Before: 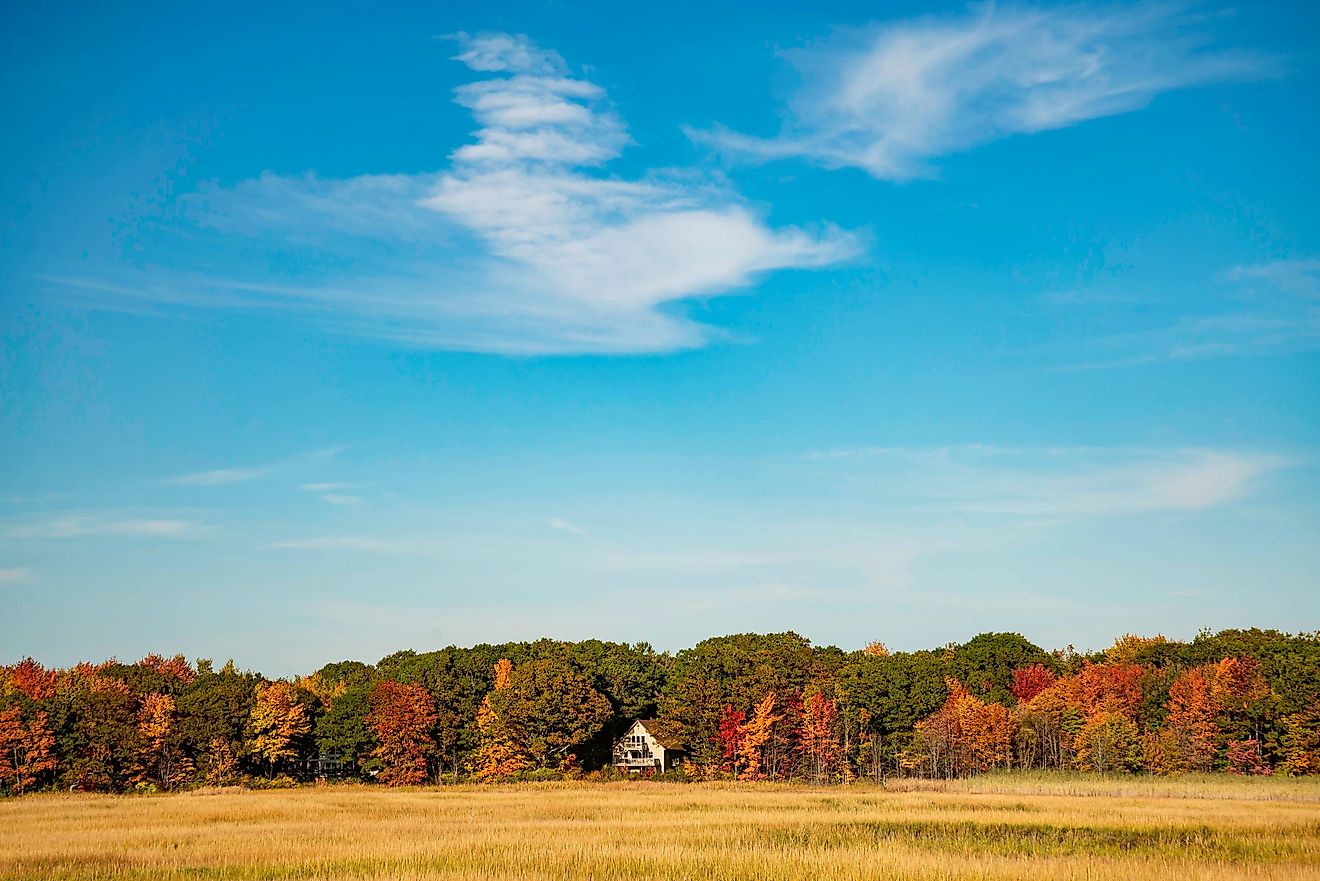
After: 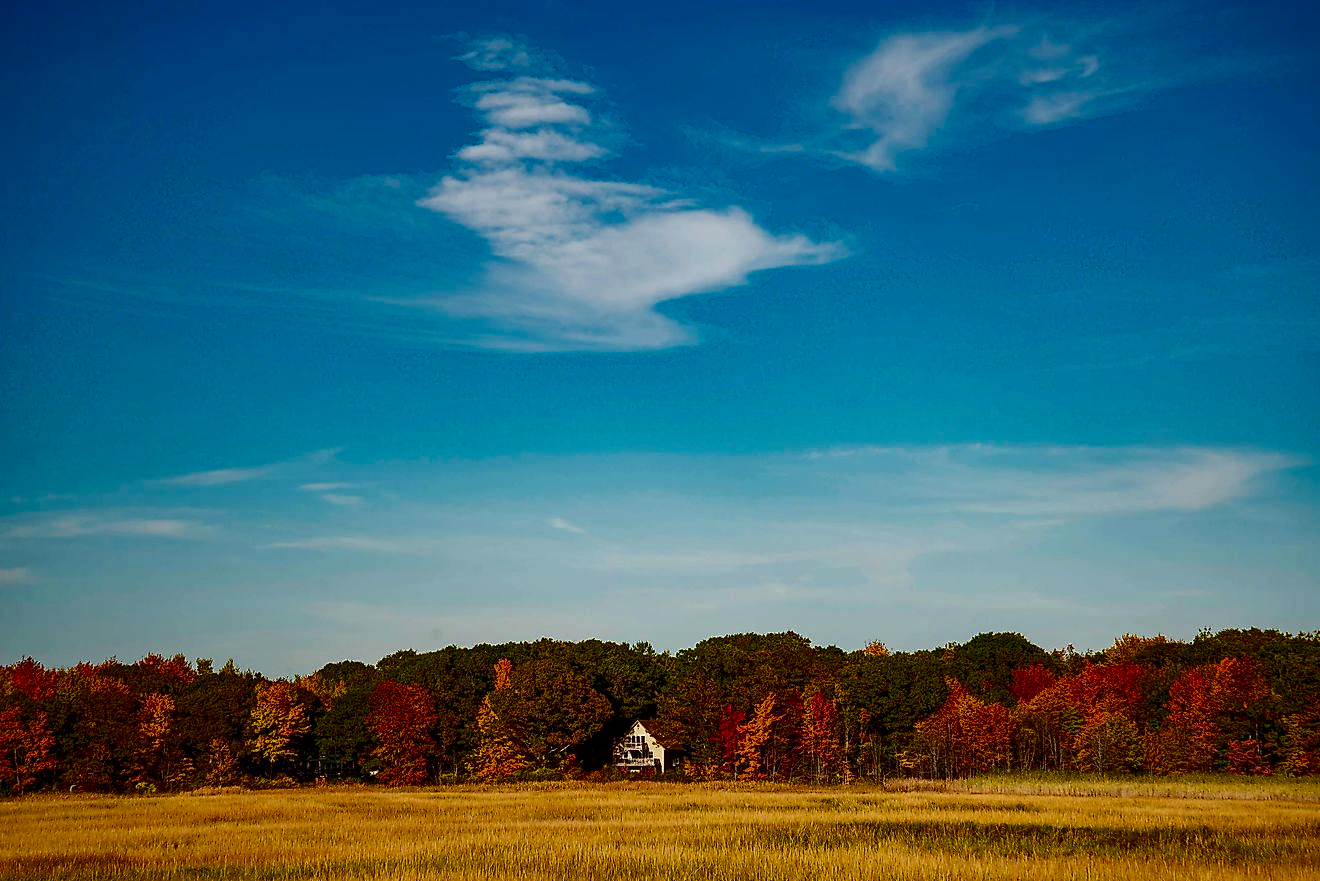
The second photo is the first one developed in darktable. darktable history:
contrast brightness saturation: contrast 0.086, brightness -0.597, saturation 0.17
